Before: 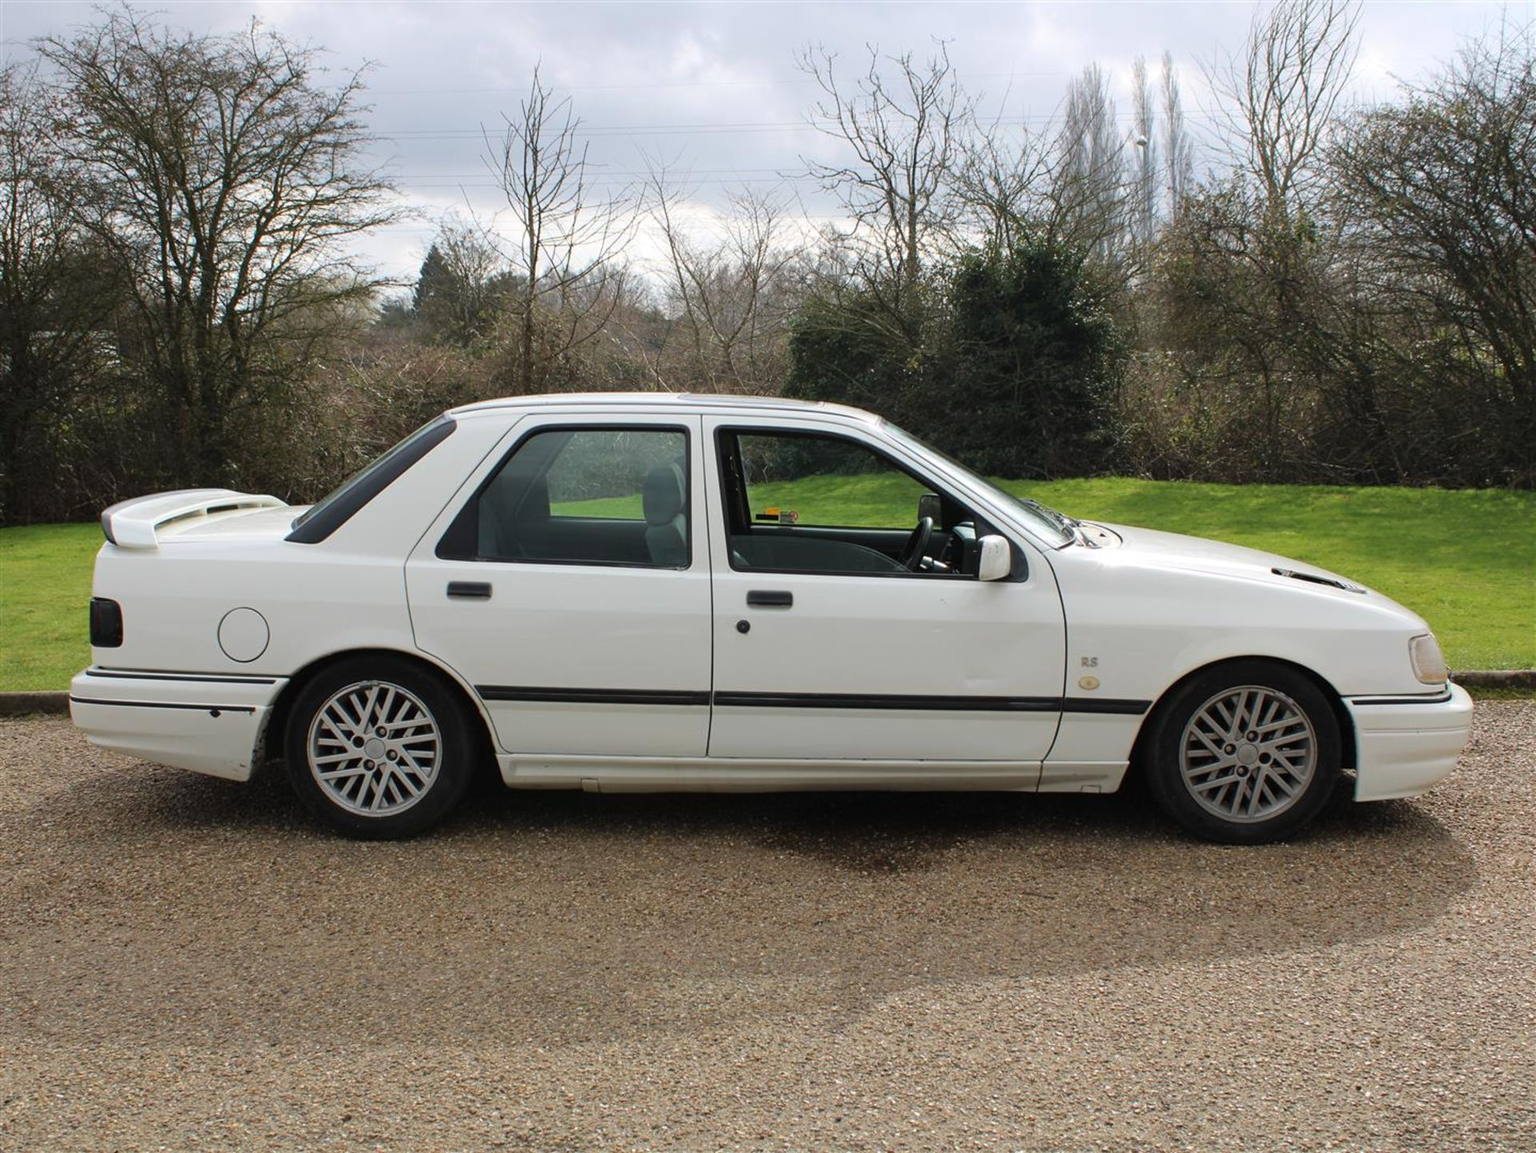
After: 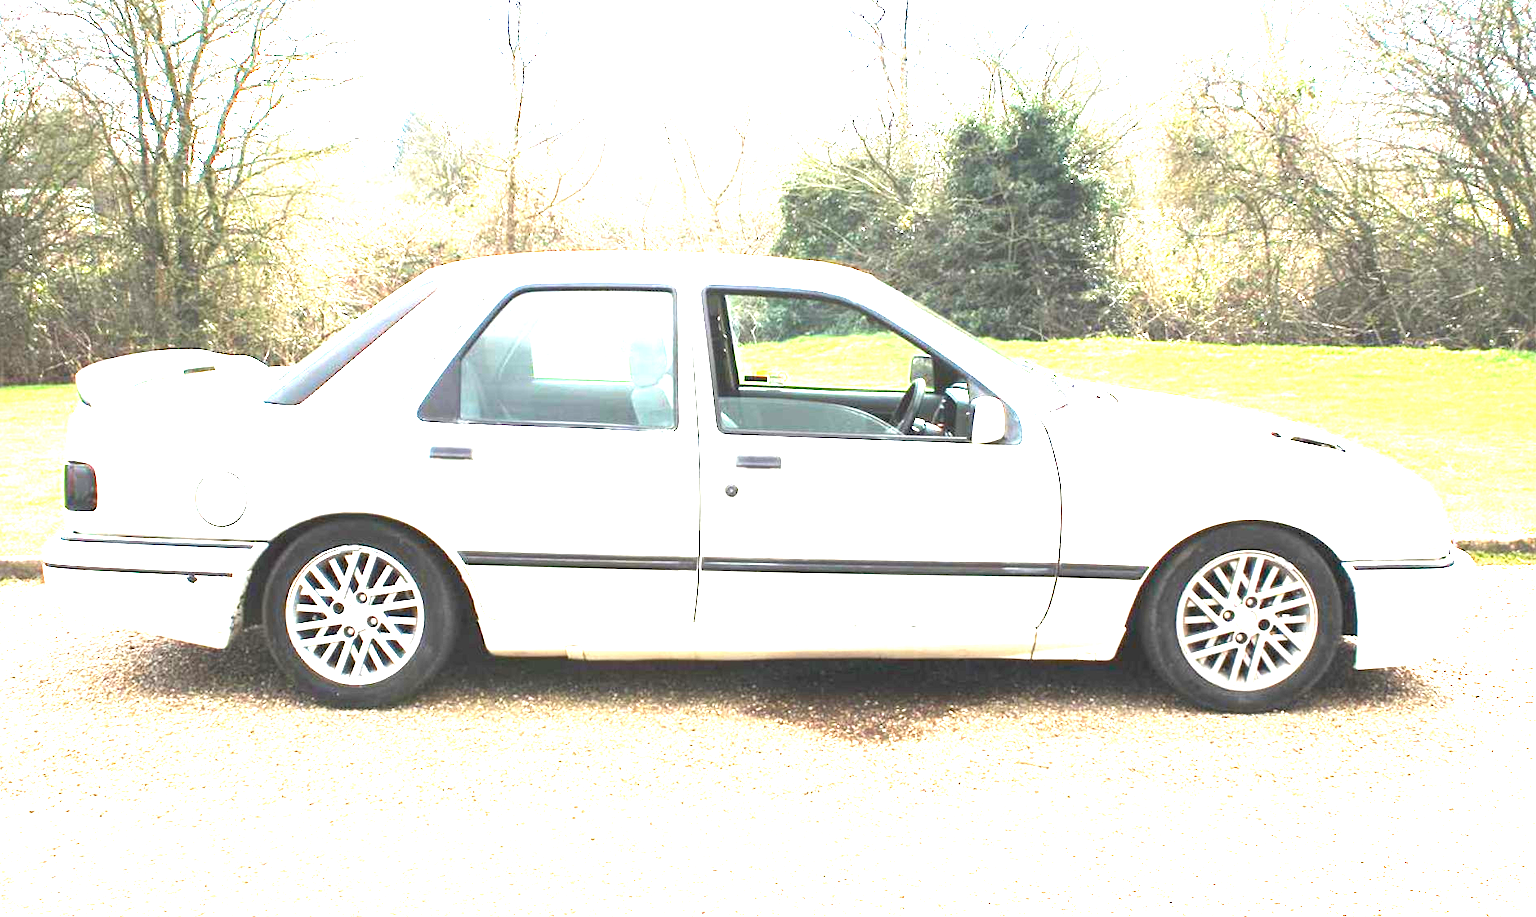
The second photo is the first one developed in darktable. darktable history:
exposure: black level correction 0, exposure 4 EV, compensate exposure bias true, compensate highlight preservation false
crop and rotate: left 1.814%, top 12.818%, right 0.25%, bottom 9.225%
